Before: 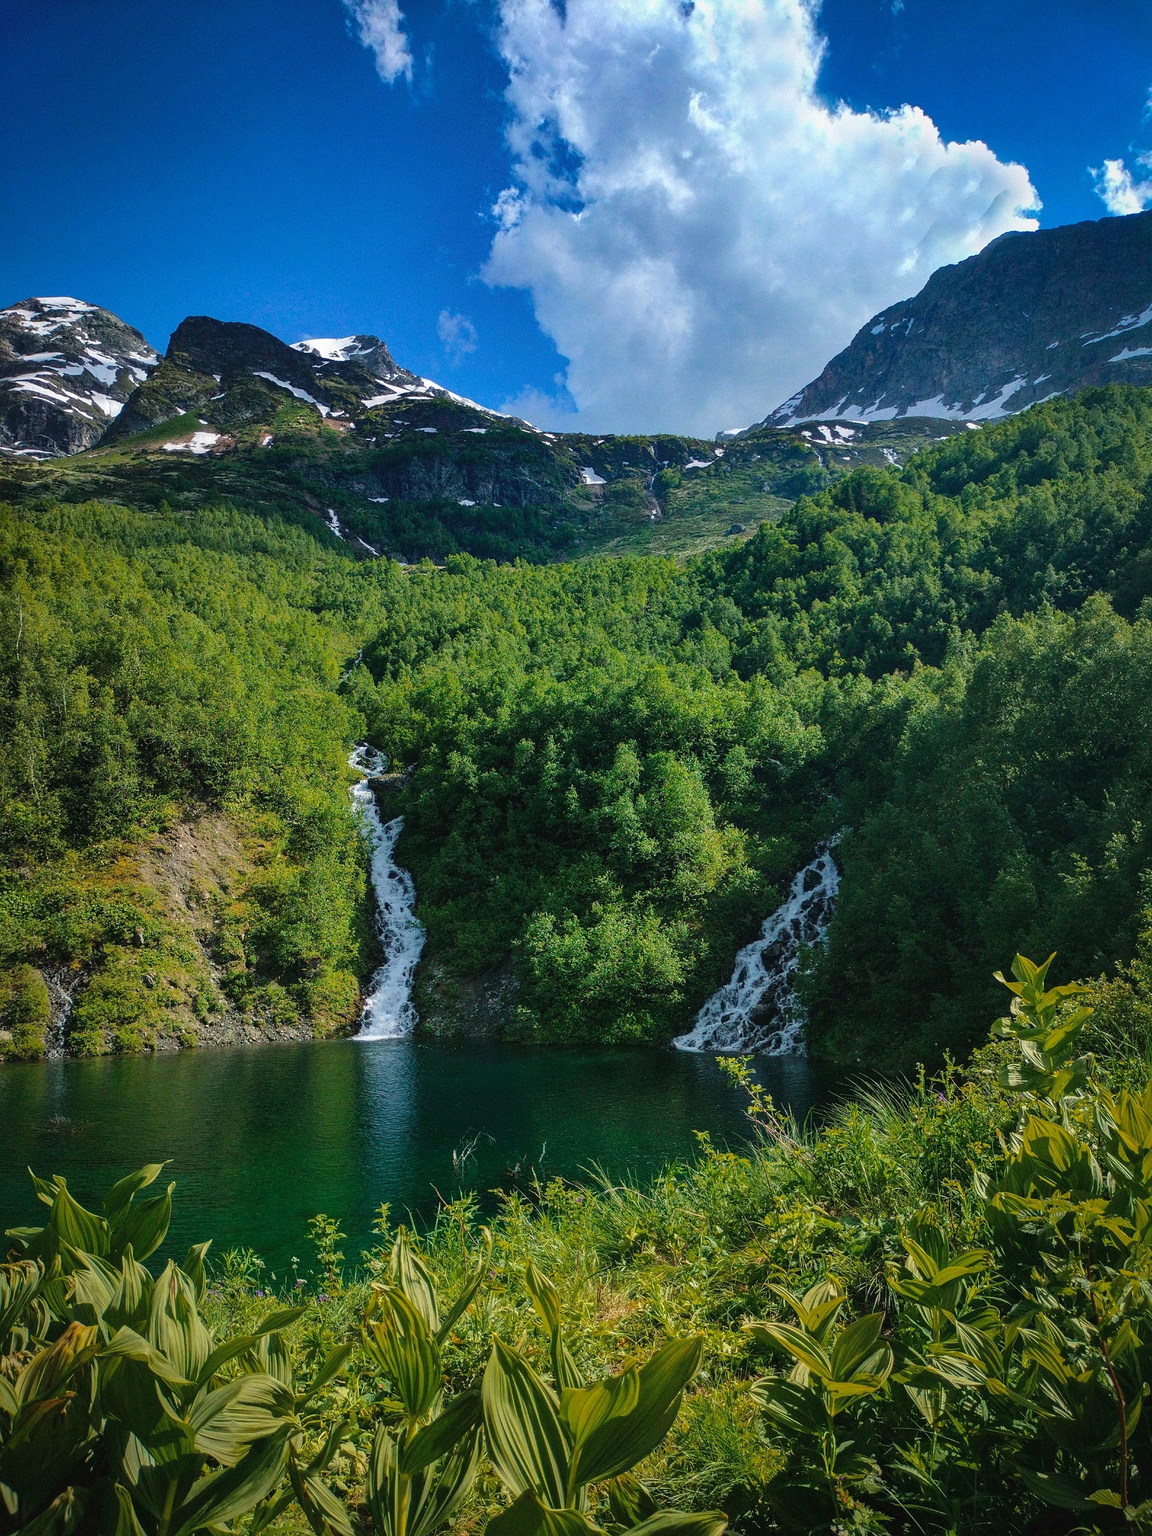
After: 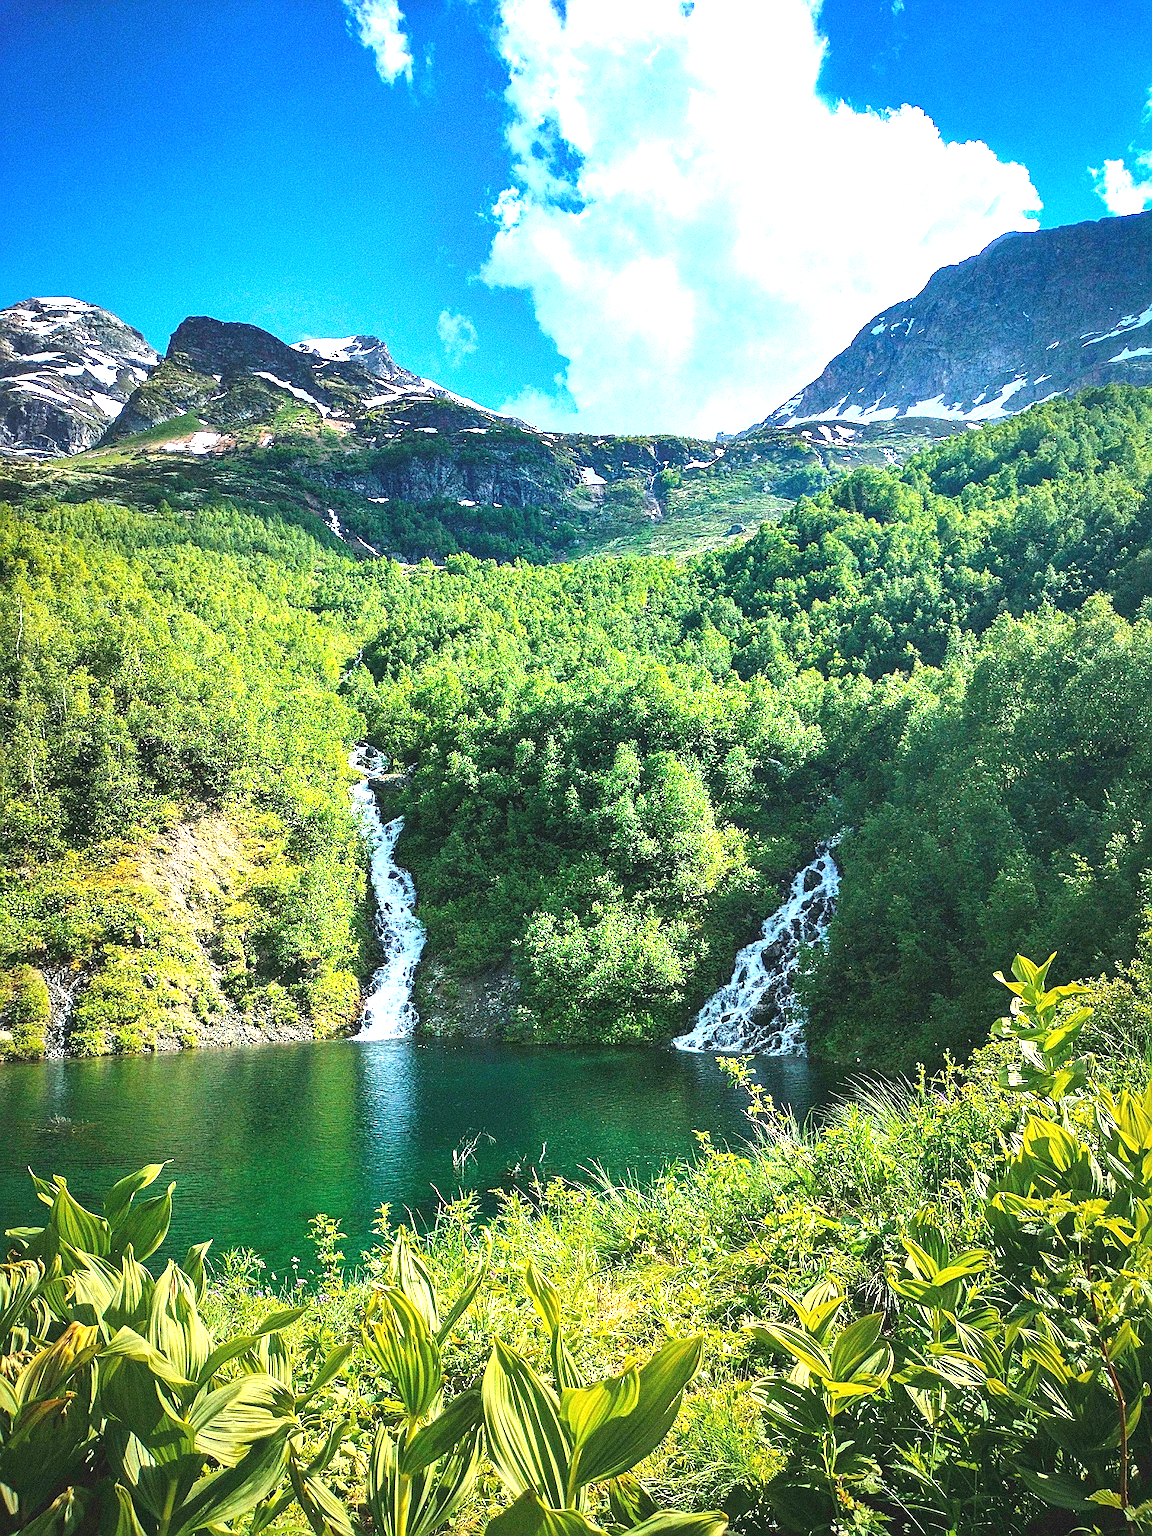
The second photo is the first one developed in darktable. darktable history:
exposure: black level correction 0, exposure 1.9 EV, compensate highlight preservation false
sharpen: on, module defaults
